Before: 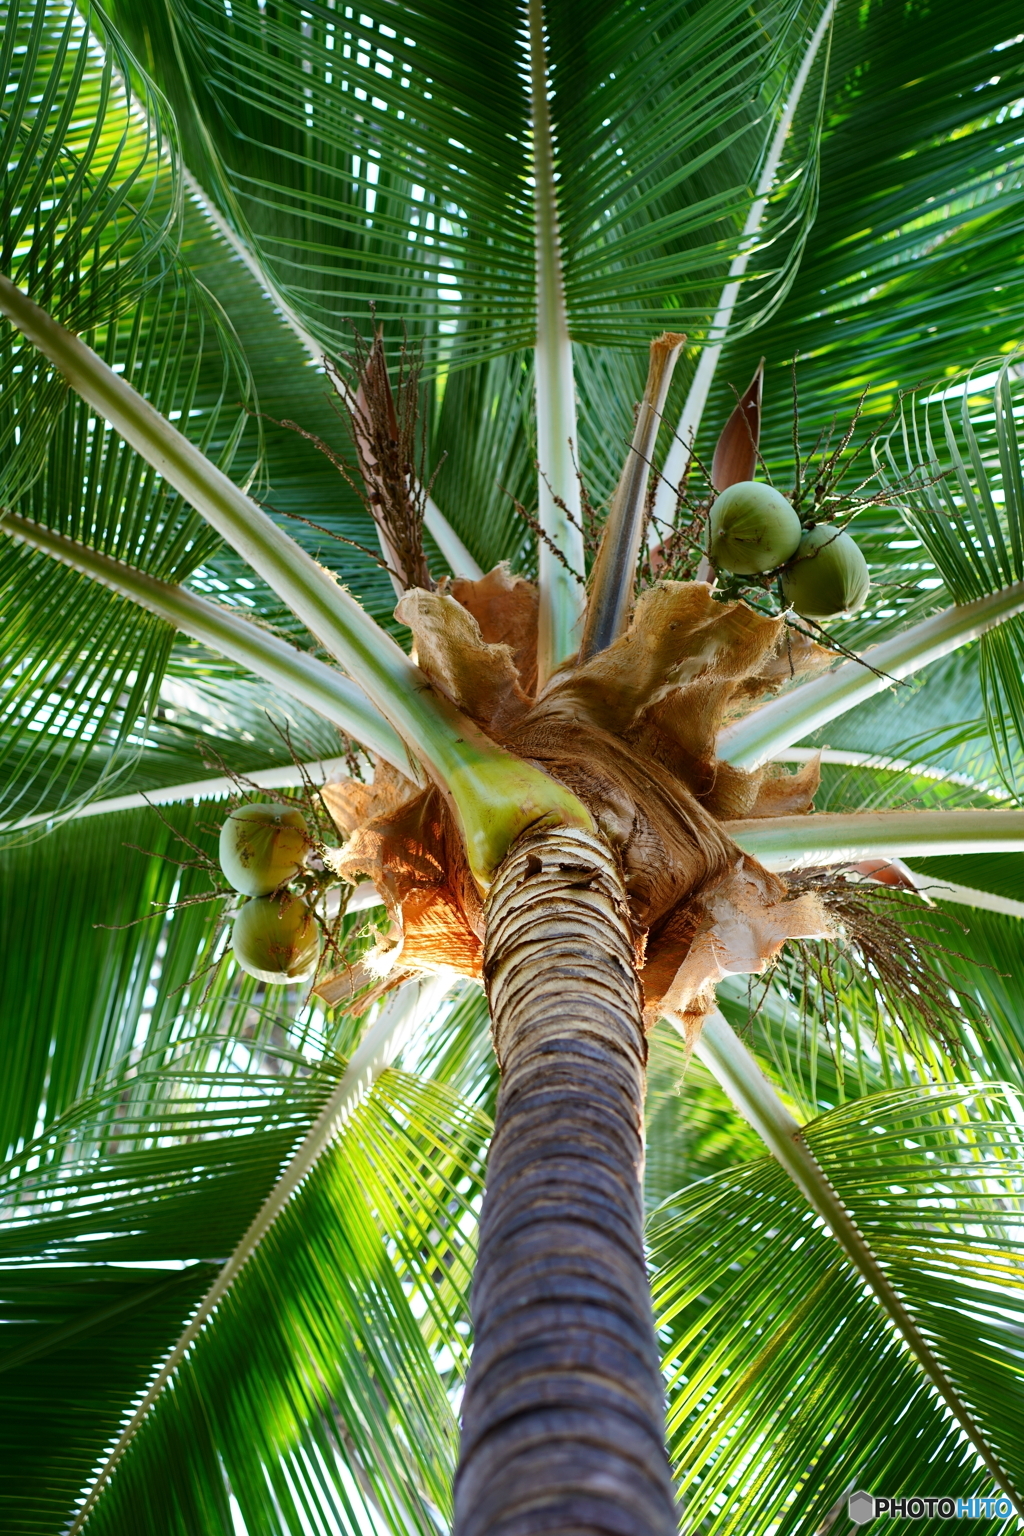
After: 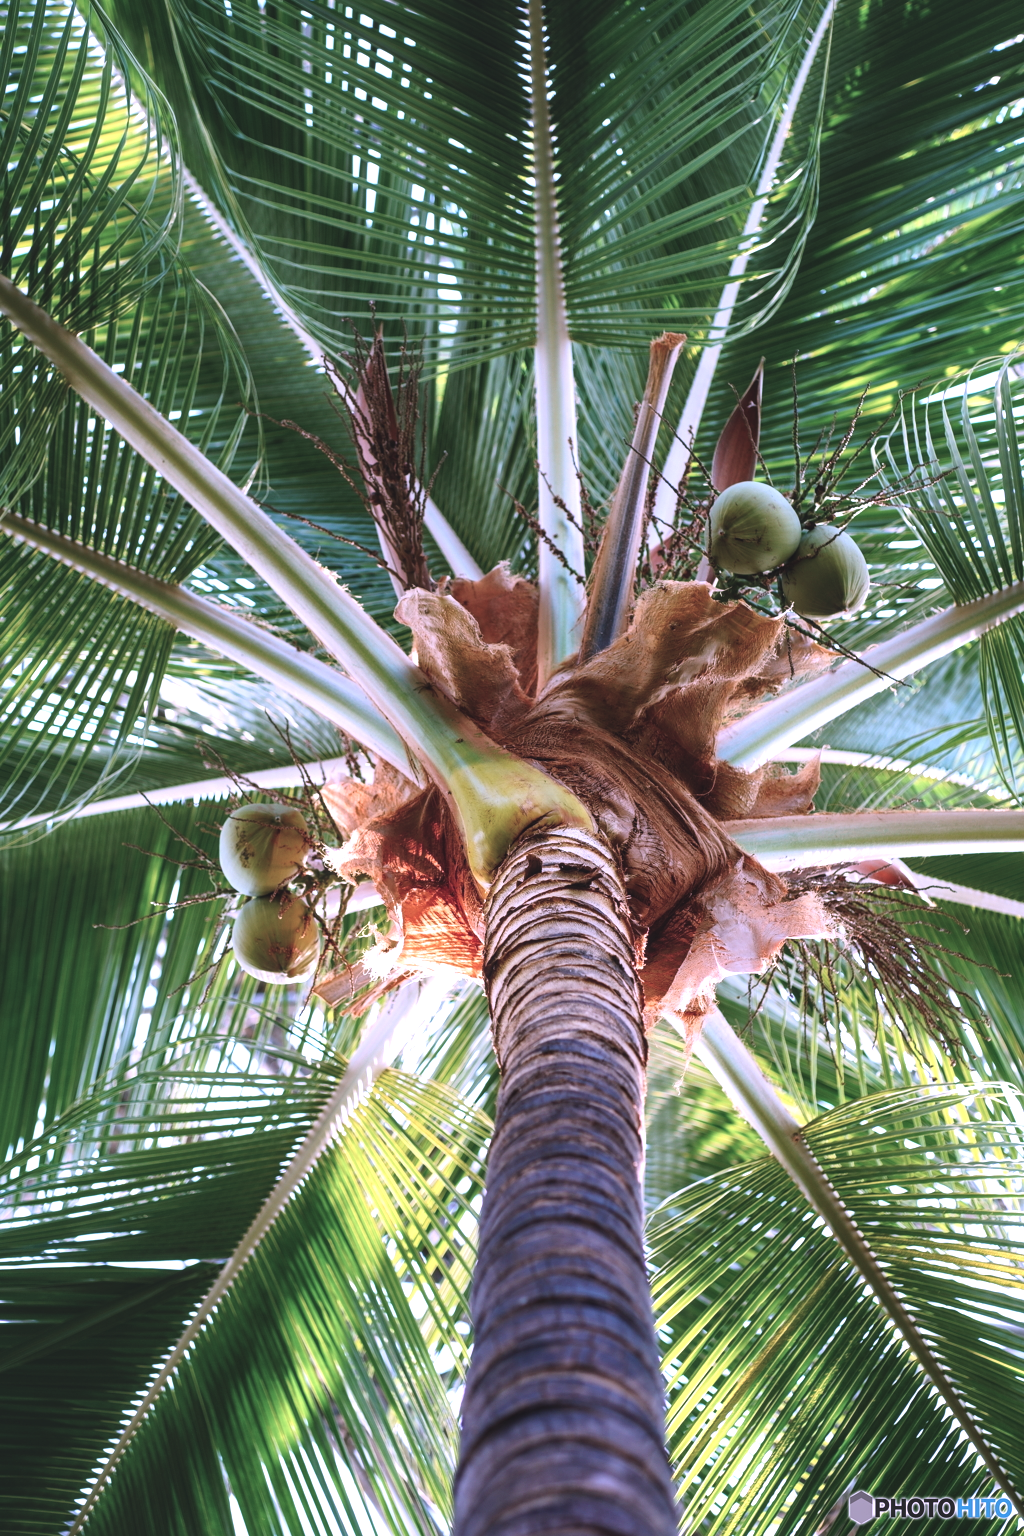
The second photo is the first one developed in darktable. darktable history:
tone equalizer: -8 EV -0.54 EV
local contrast: detail 134%, midtone range 0.745
contrast brightness saturation: contrast 0.007, saturation -0.067
color balance rgb: highlights gain › chroma 0.115%, highlights gain › hue 330.25°, global offset › luminance 1.979%, perceptual saturation grading › global saturation 0.432%, global vibrance 20%
color correction: highlights a* 15.03, highlights b* -24.73
